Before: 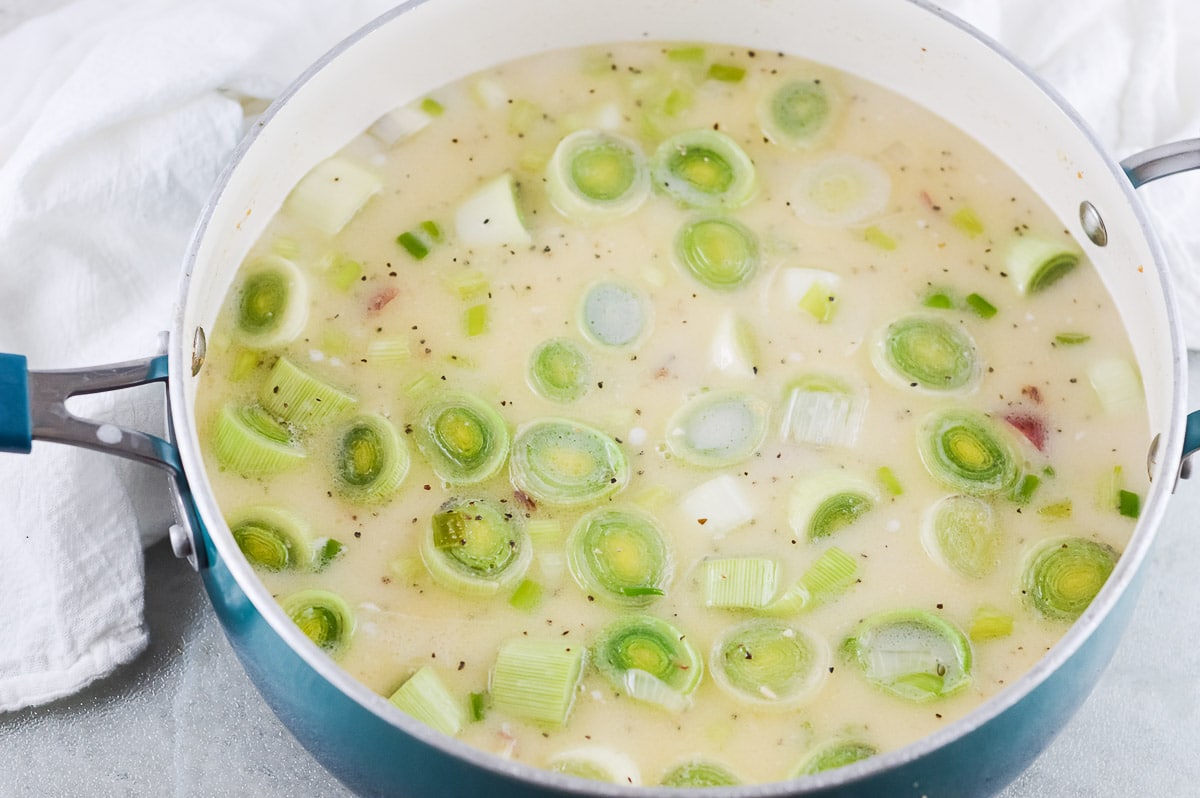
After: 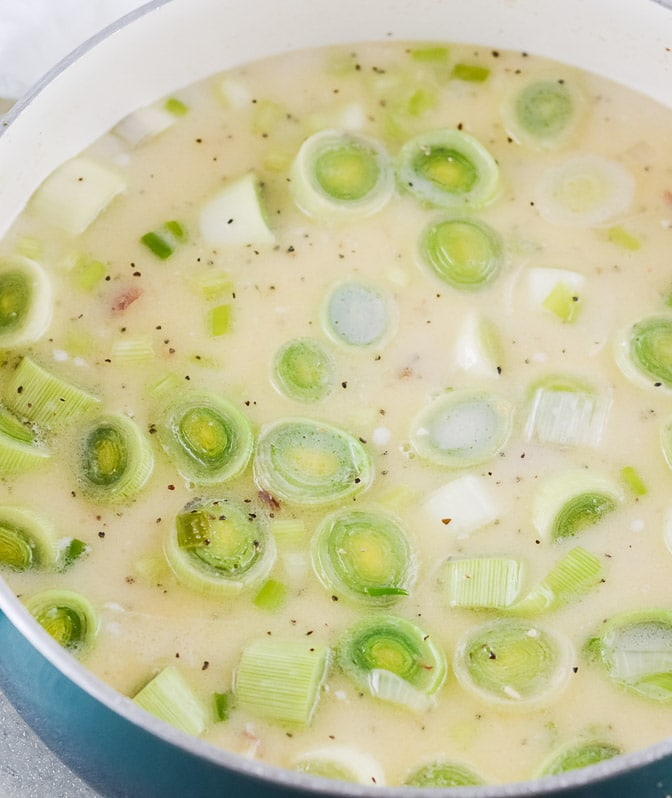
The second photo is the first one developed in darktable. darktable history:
crop: left 21.356%, right 22.565%
